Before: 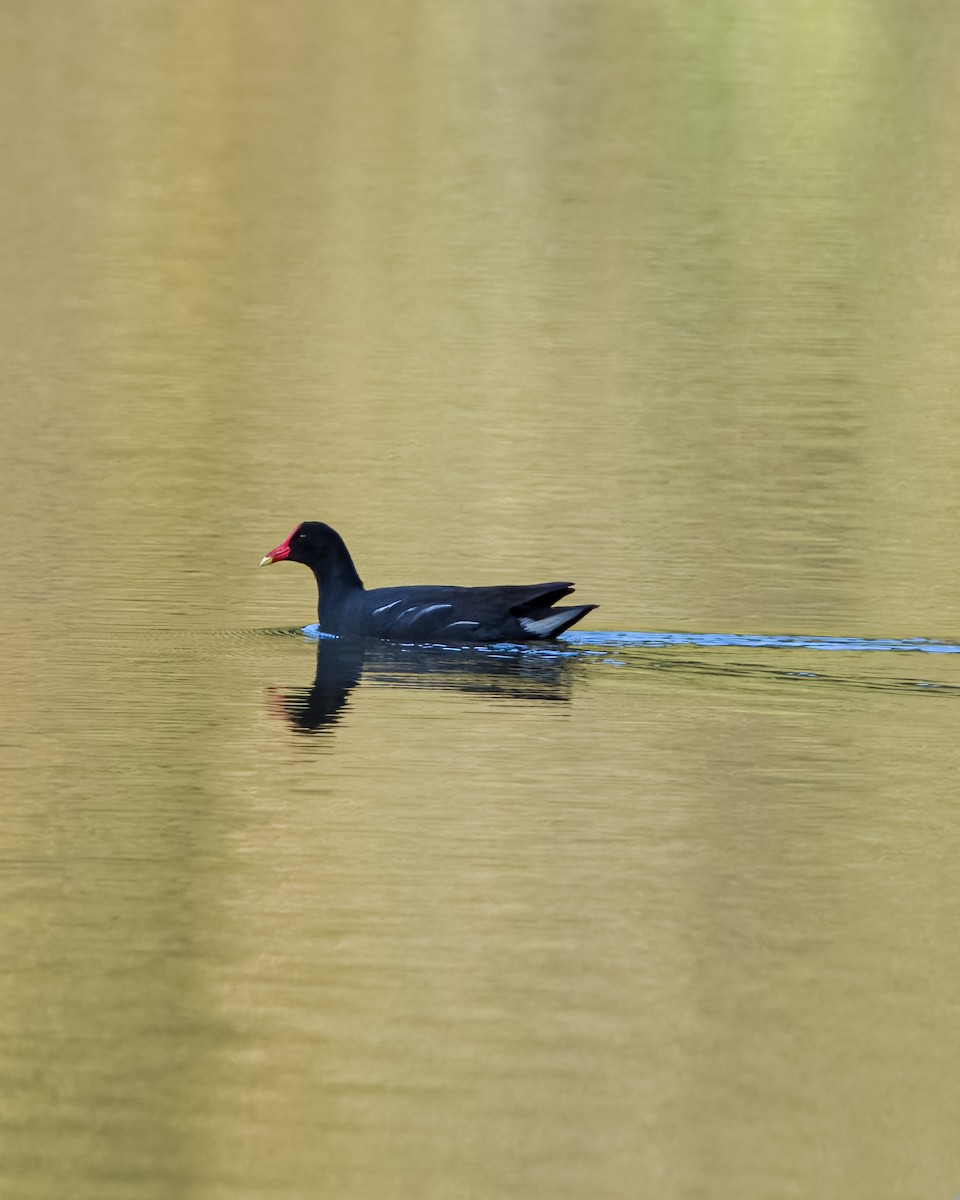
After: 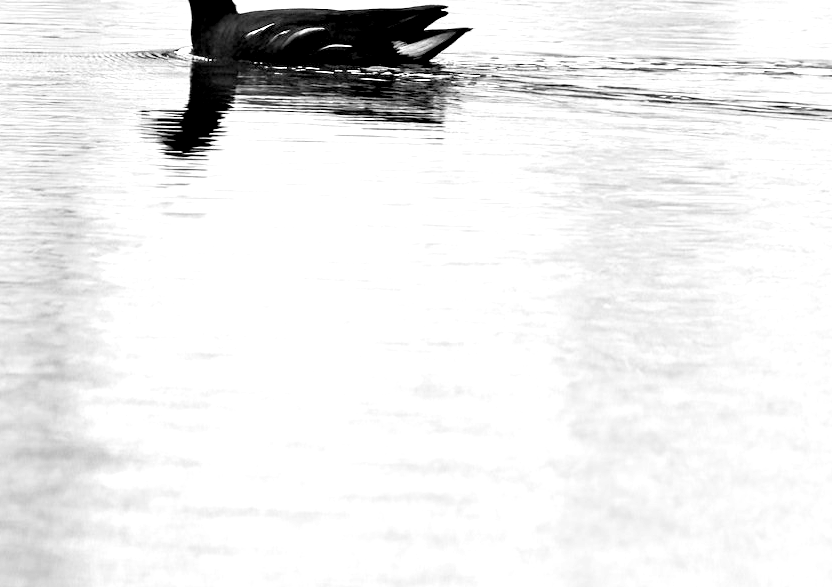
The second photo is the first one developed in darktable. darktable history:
contrast brightness saturation: contrast 0.16, saturation 0.32
crop and rotate: left 13.306%, top 48.129%, bottom 2.928%
tone curve: curves: ch0 [(0, 0) (0.126, 0.061) (0.362, 0.382) (0.498, 0.498) (0.706, 0.712) (1, 1)]; ch1 [(0, 0) (0.5, 0.505) (0.55, 0.578) (1, 1)]; ch2 [(0, 0) (0.44, 0.424) (0.489, 0.483) (0.537, 0.538) (1, 1)], color space Lab, independent channels, preserve colors none
monochrome: on, module defaults
exposure: black level correction 0, exposure 1 EV, compensate exposure bias true, compensate highlight preservation false
rotate and perspective: automatic cropping original format, crop left 0, crop top 0
levels: levels [0.182, 0.542, 0.902]
